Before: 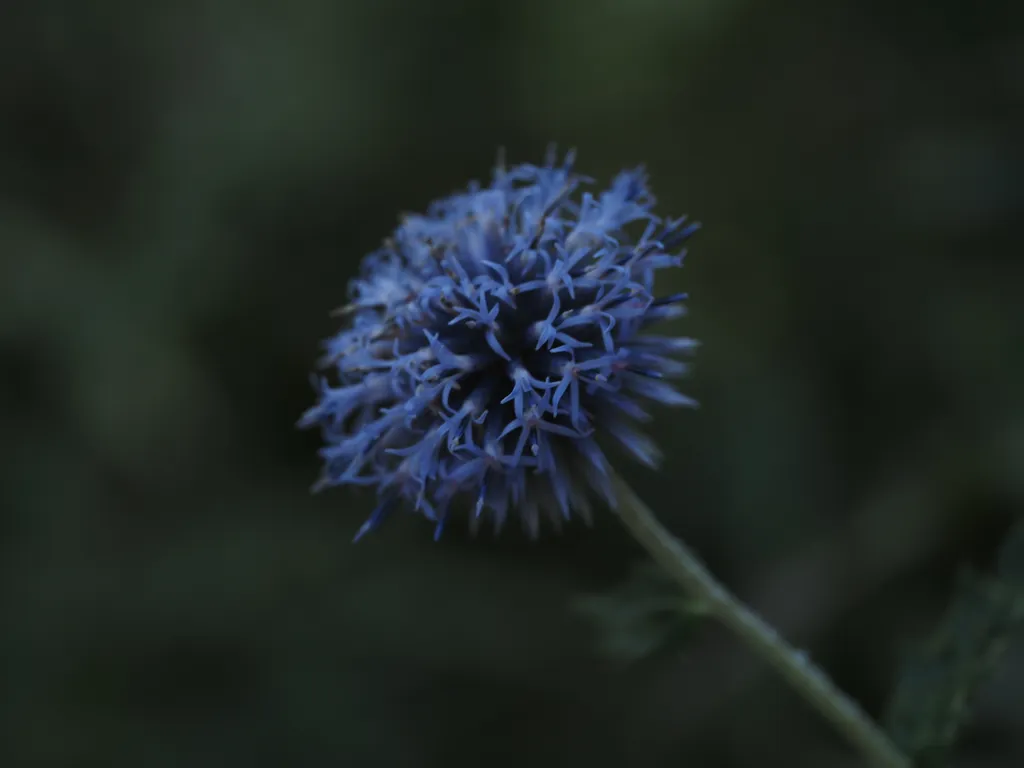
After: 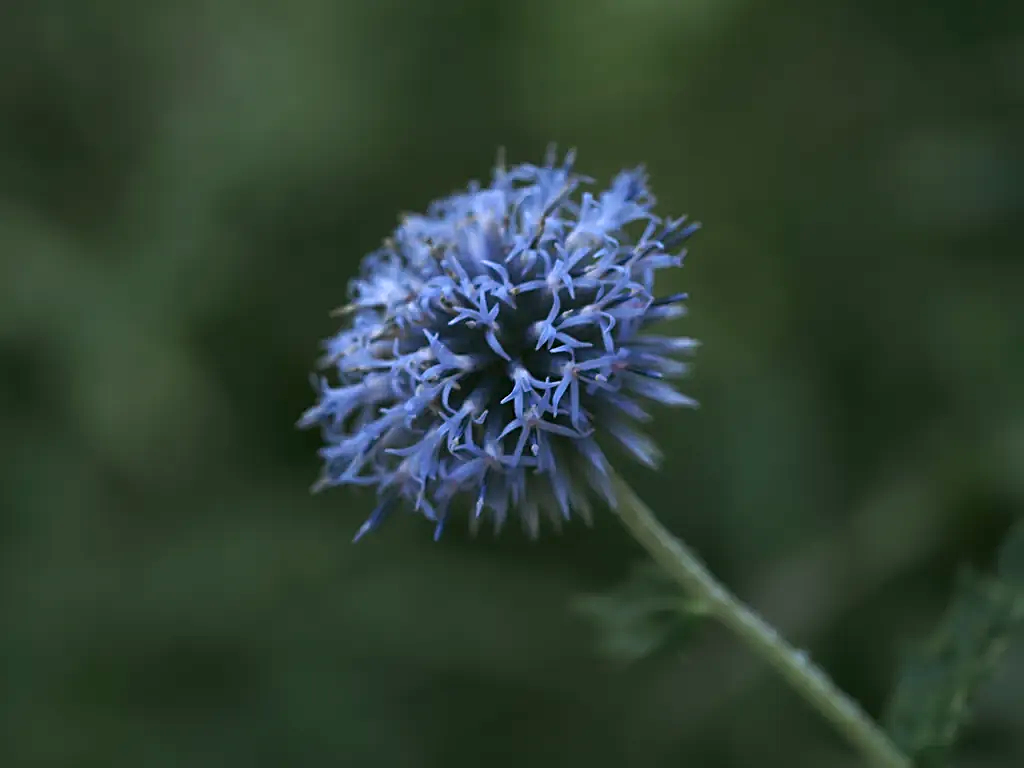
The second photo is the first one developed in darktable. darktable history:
color correction: highlights a* 4.38, highlights b* 4.98, shadows a* -6.86, shadows b* 5
sharpen: on, module defaults
exposure: exposure 1.202 EV, compensate highlight preservation false
